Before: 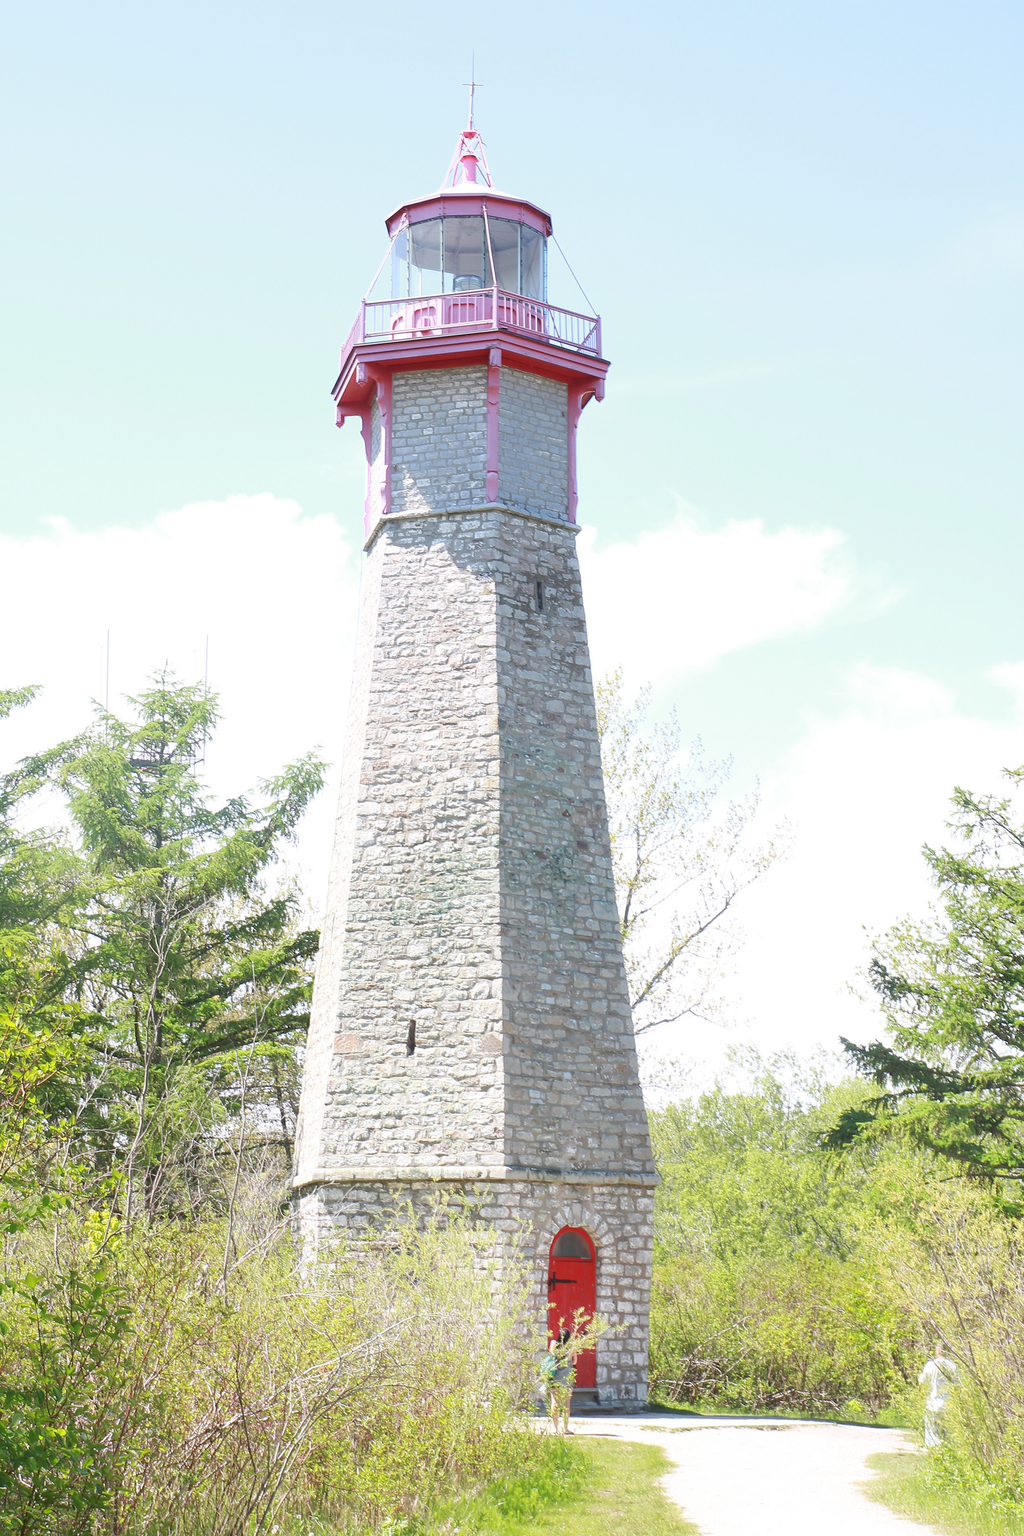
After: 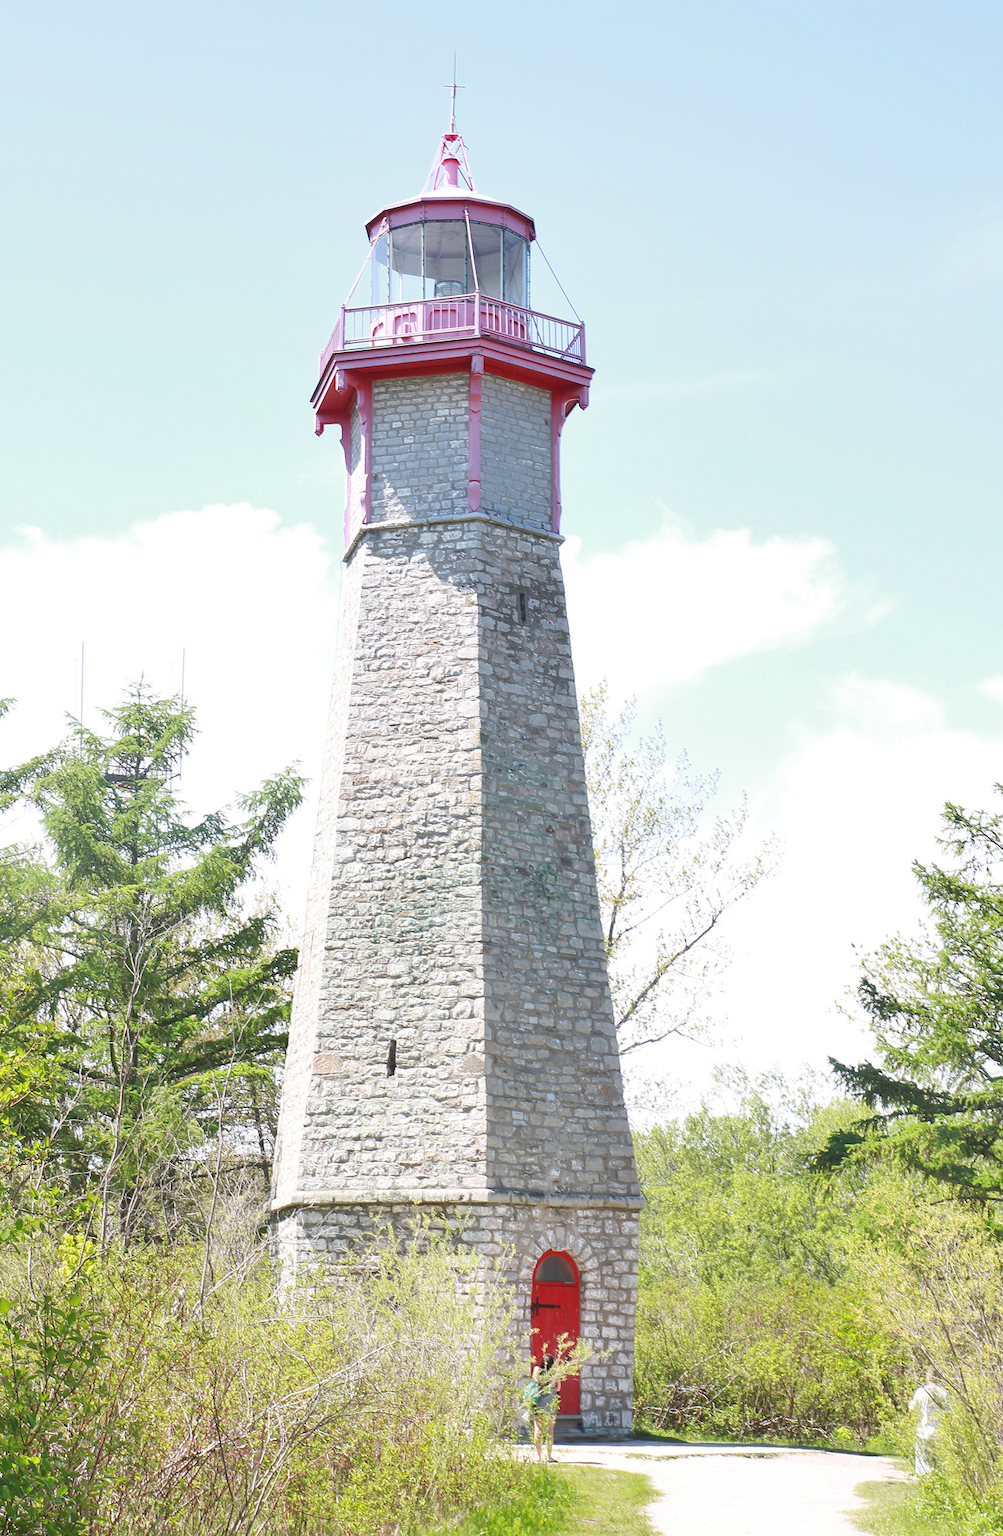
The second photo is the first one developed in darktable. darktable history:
crop and rotate: left 2.668%, right 1.076%, bottom 1.893%
shadows and highlights: shadows 31.82, highlights -32.72, soften with gaussian
